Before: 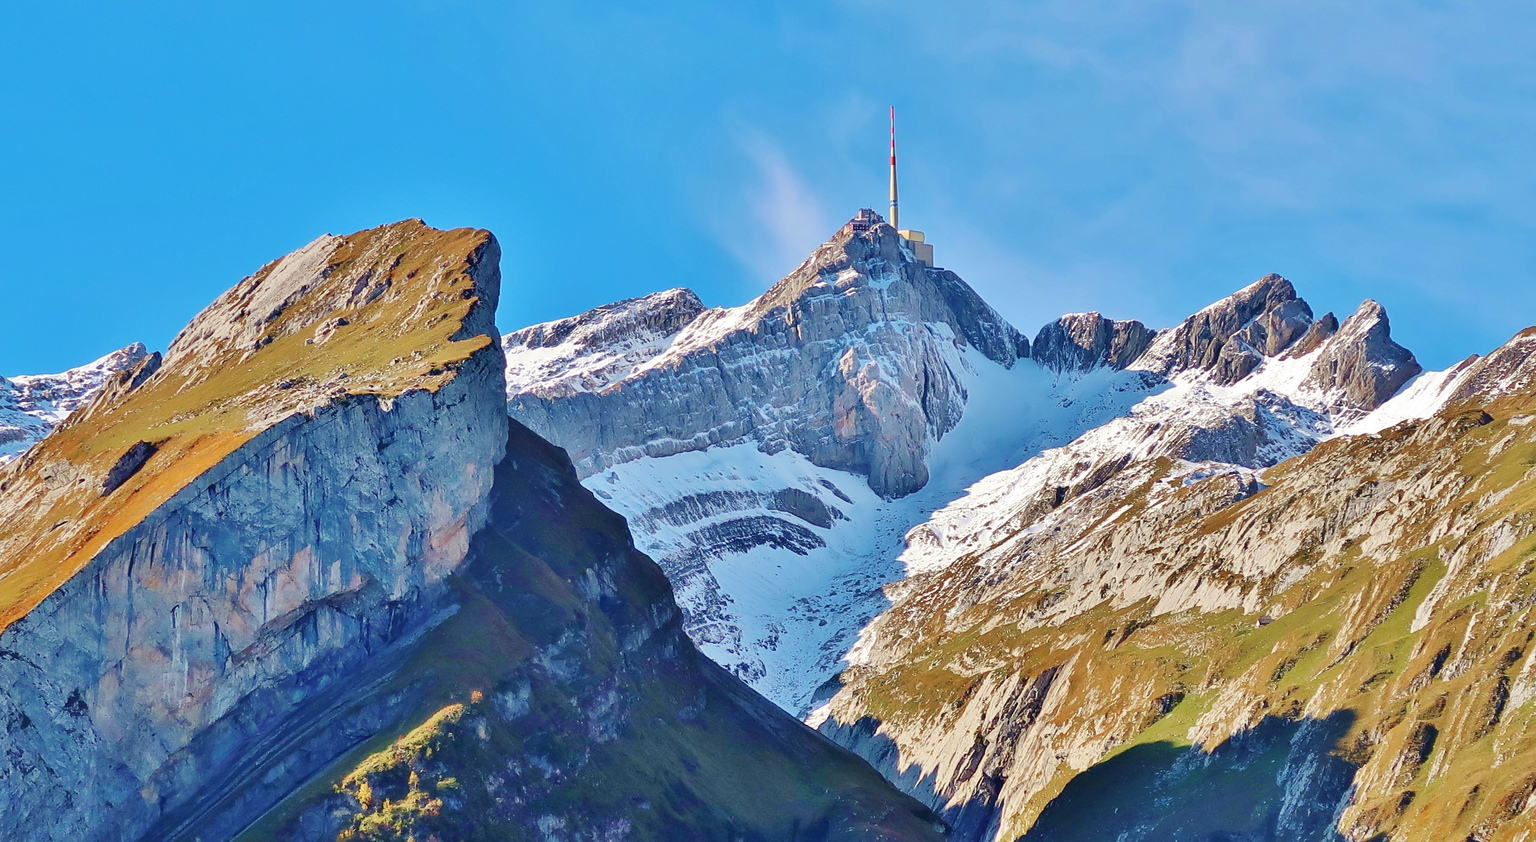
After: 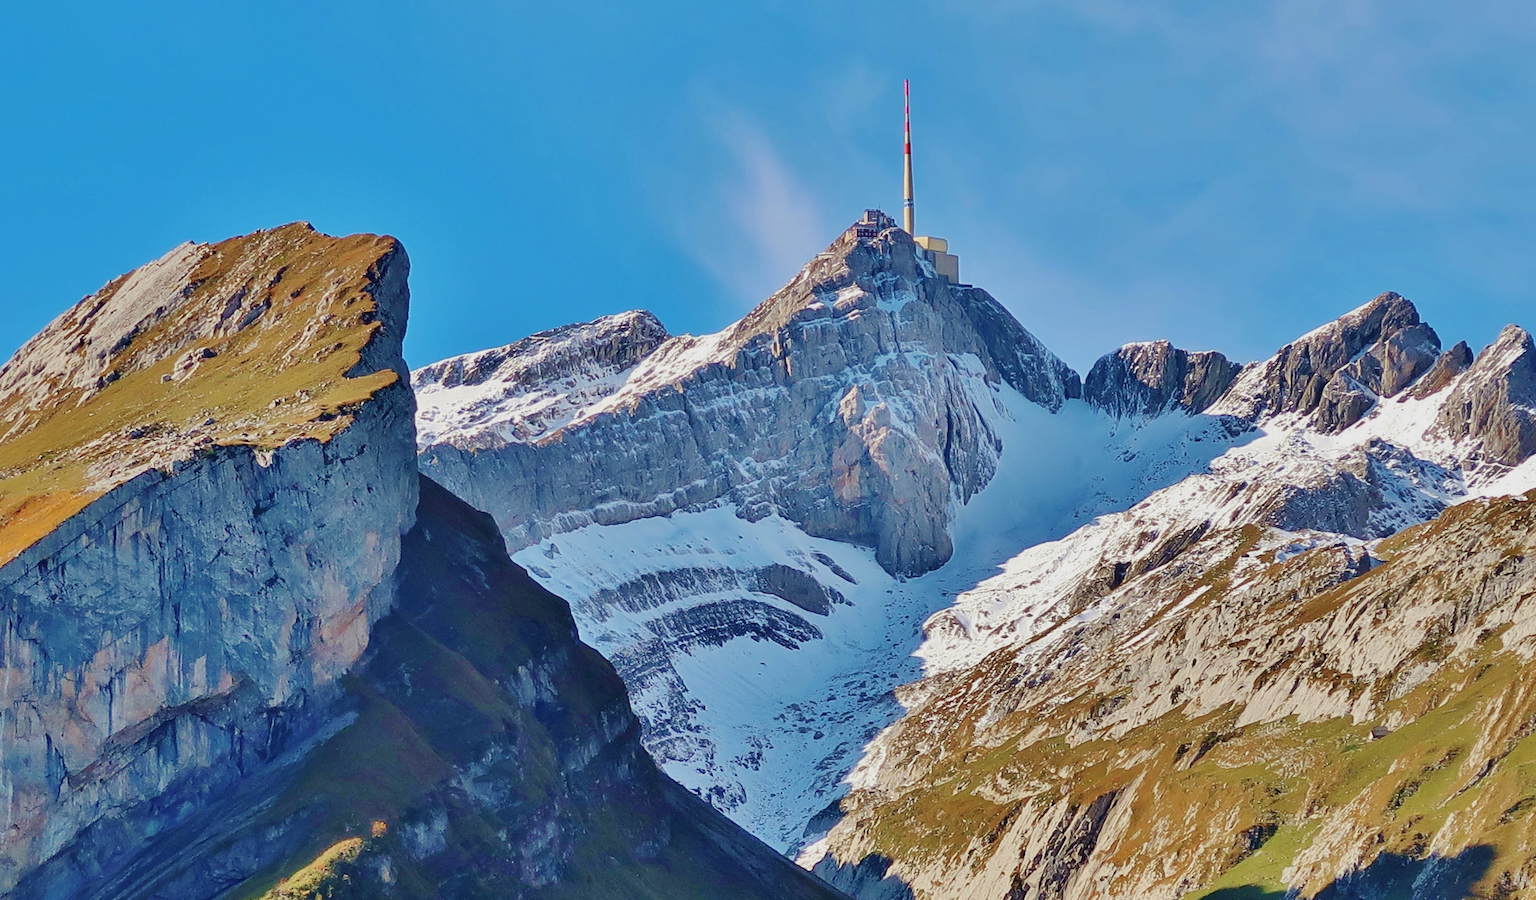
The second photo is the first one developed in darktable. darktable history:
crop: left 11.615%, top 5.236%, right 9.595%, bottom 10.494%
exposure: exposure -0.315 EV, compensate highlight preservation false
